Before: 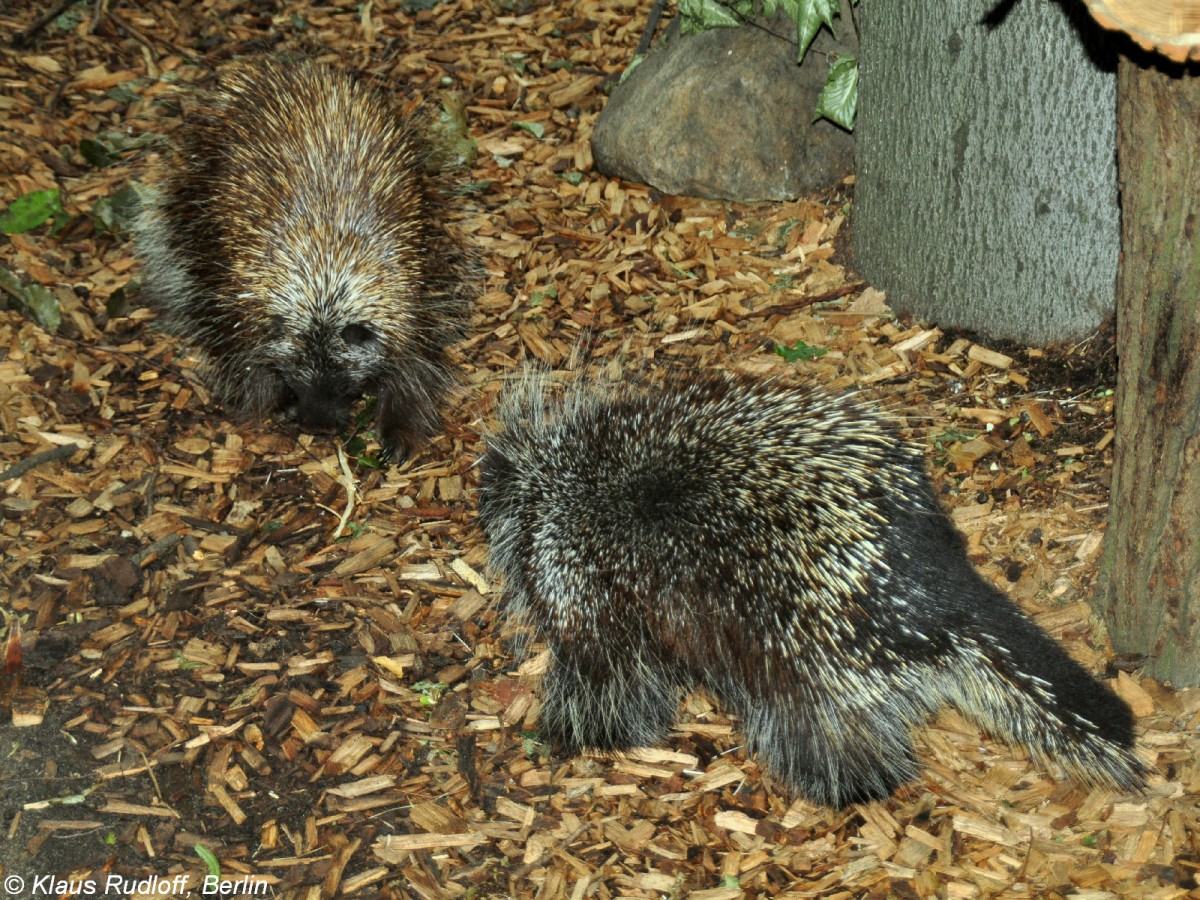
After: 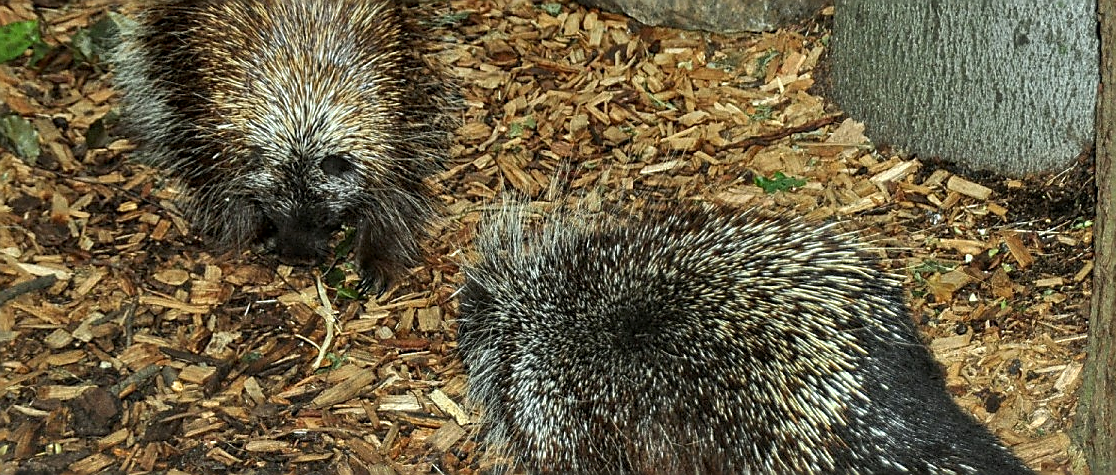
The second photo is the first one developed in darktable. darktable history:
sharpen: radius 1.378, amount 1.232, threshold 0.704
local contrast: on, module defaults
crop: left 1.814%, top 18.827%, right 5.115%, bottom 28.351%
